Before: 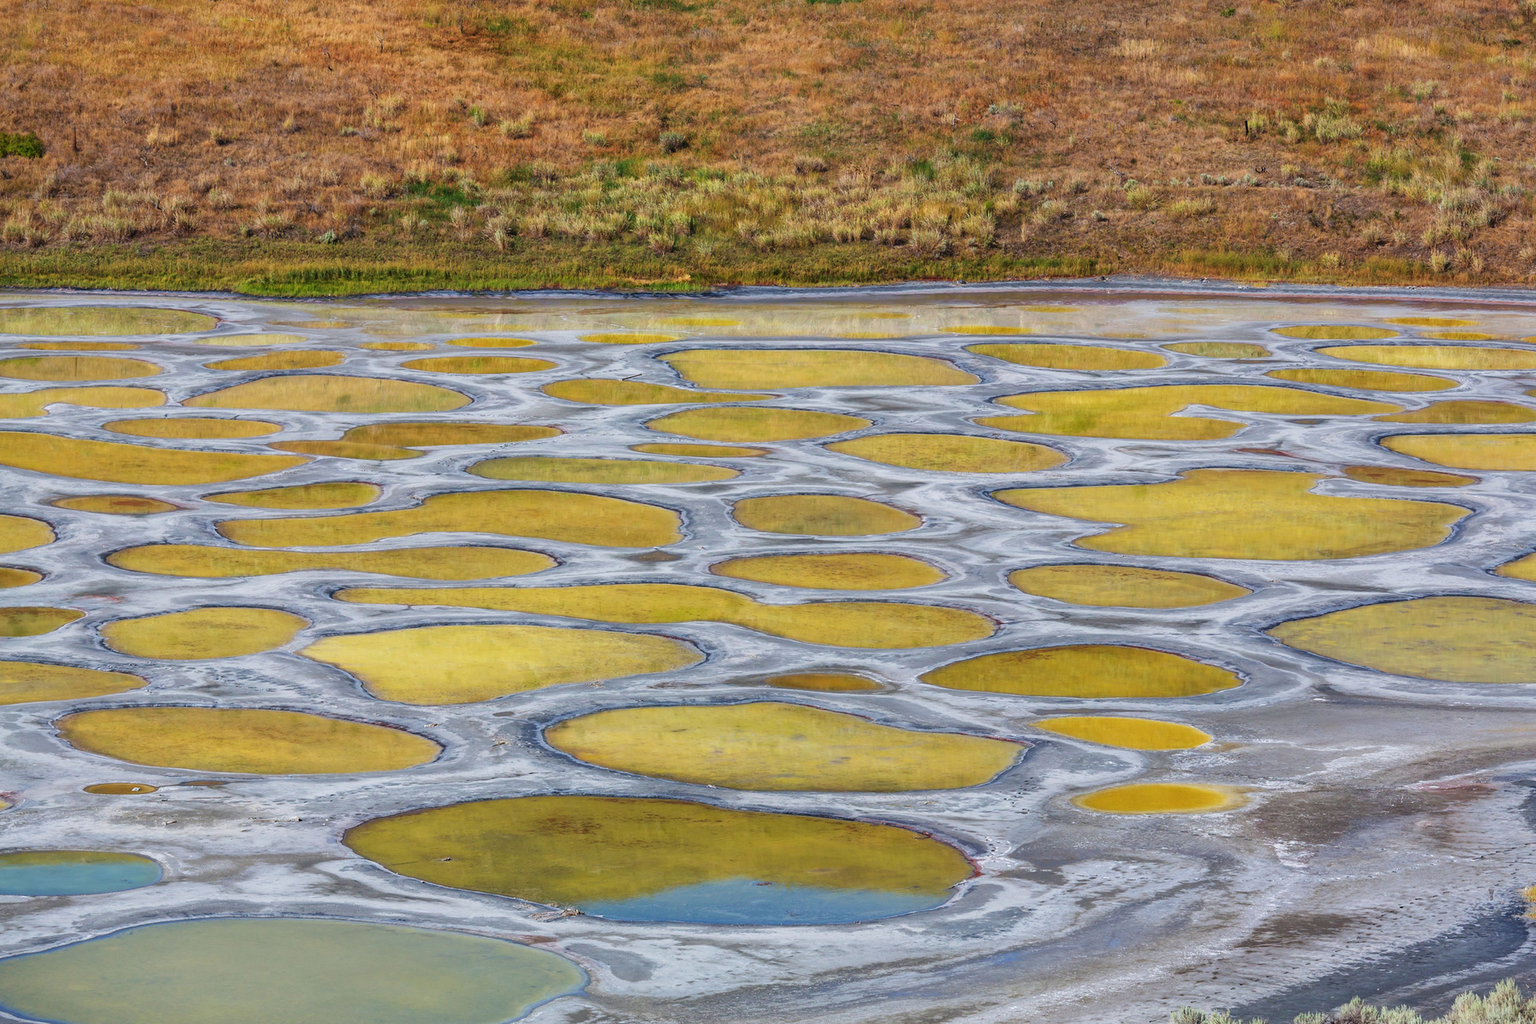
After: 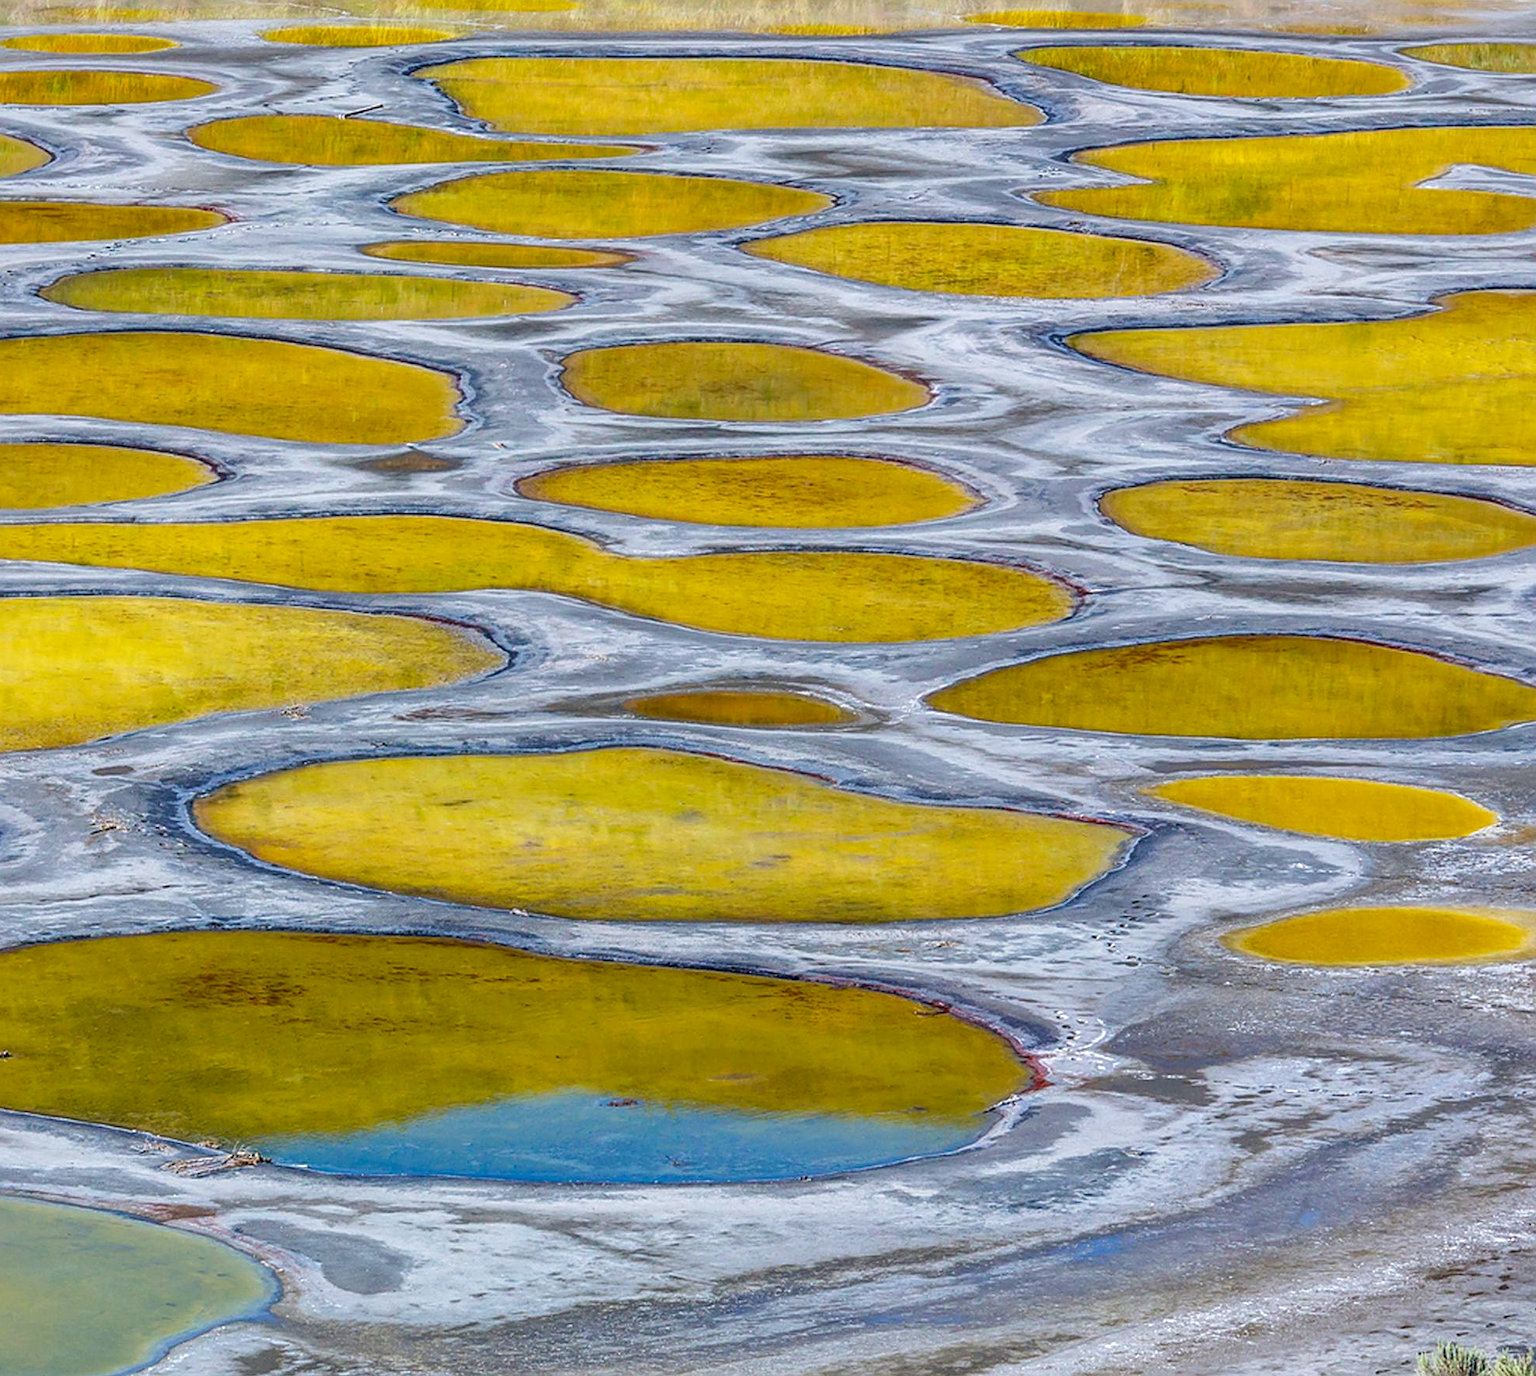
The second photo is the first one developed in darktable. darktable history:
local contrast: highlights 24%, detail 130%
sharpen: amount 0.568
crop and rotate: left 29.057%, top 31.314%, right 19.822%
color balance rgb: linear chroma grading › shadows 9.405%, linear chroma grading › highlights 11.141%, linear chroma grading › global chroma 15.517%, linear chroma grading › mid-tones 14.657%, perceptual saturation grading › global saturation 0.522%, global vibrance 15.55%
